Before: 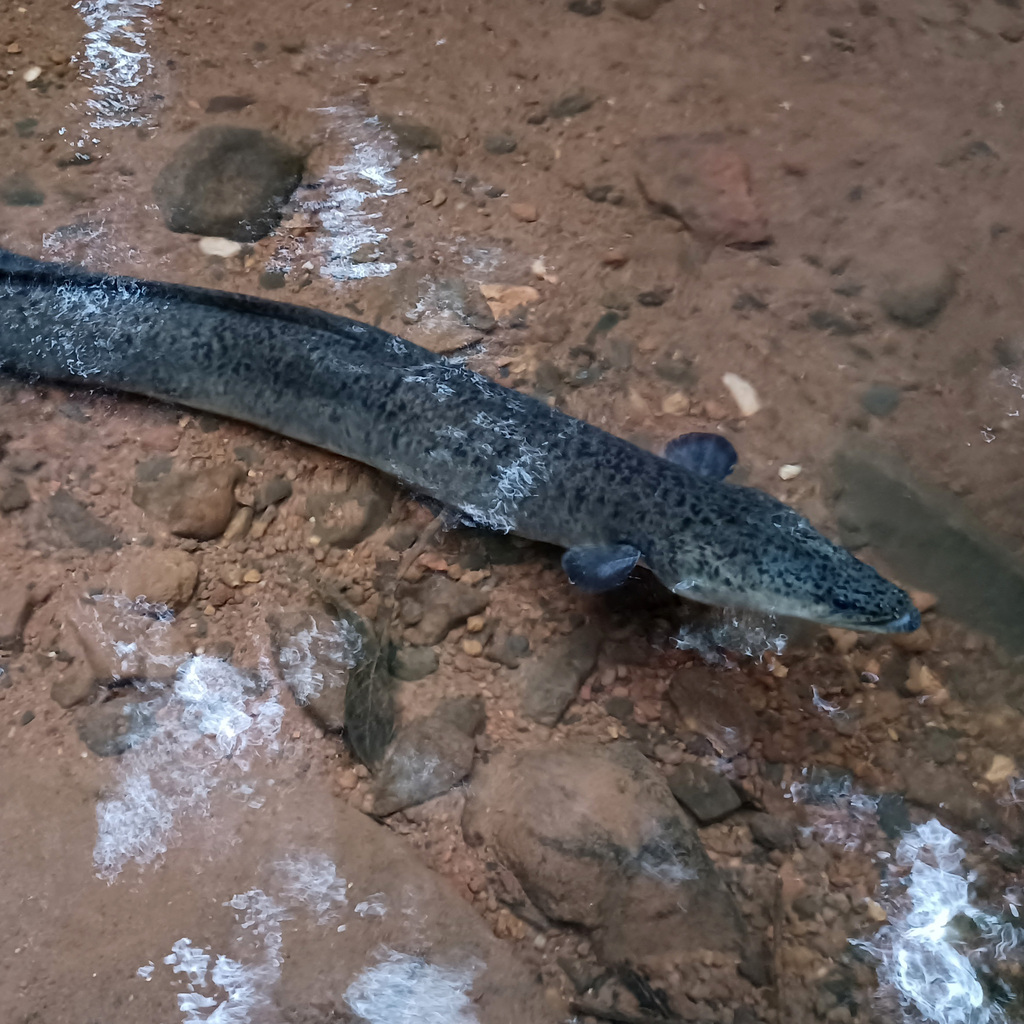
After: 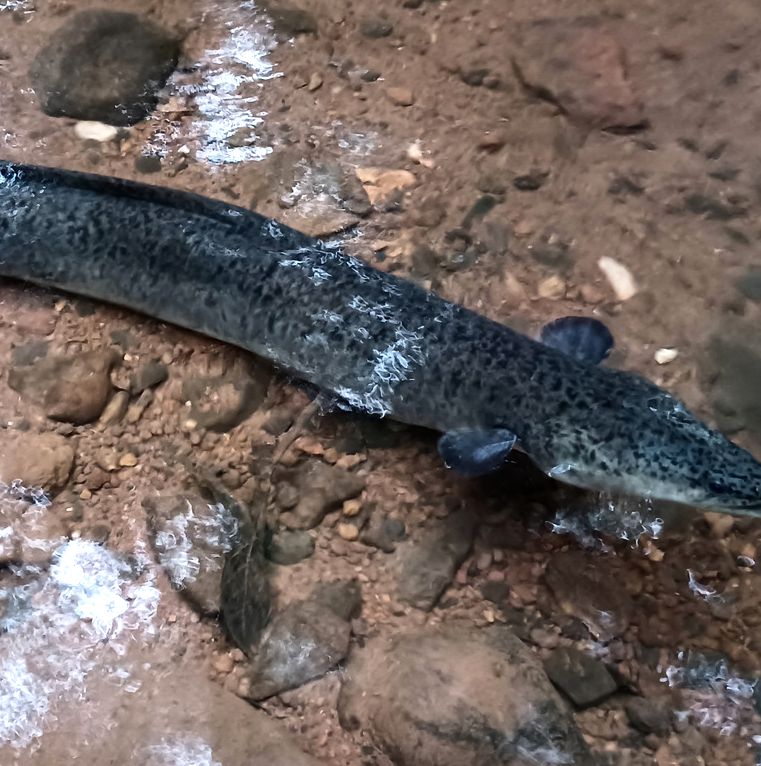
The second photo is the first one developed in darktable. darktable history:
crop and rotate: left 12.206%, top 11.366%, right 13.404%, bottom 13.825%
tone equalizer: -8 EV -0.736 EV, -7 EV -0.691 EV, -6 EV -0.565 EV, -5 EV -0.369 EV, -3 EV 0.376 EV, -2 EV 0.6 EV, -1 EV 0.69 EV, +0 EV 0.734 EV, edges refinement/feathering 500, mask exposure compensation -1.57 EV, preserve details no
